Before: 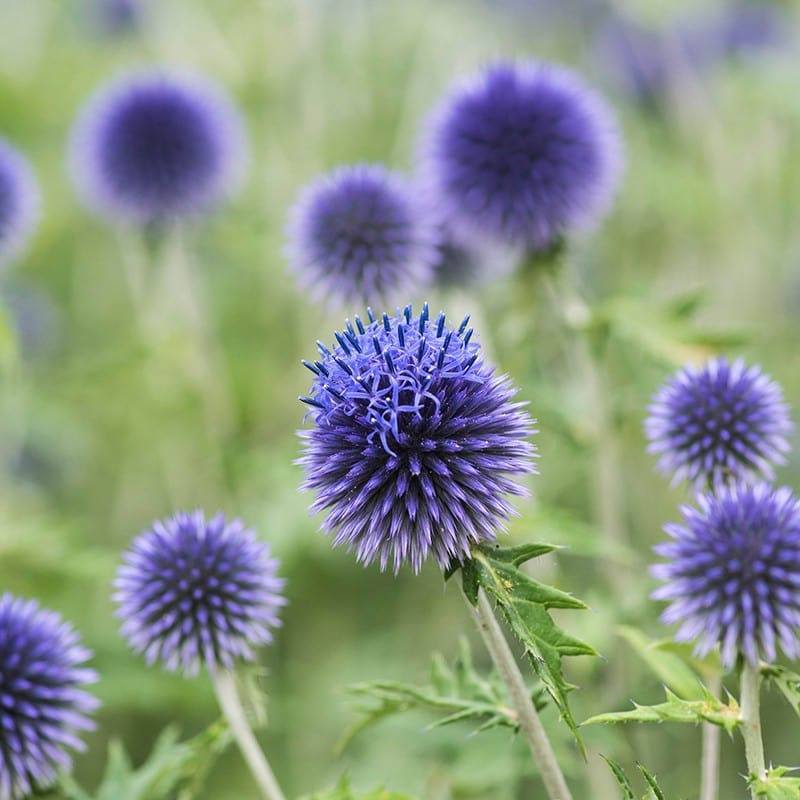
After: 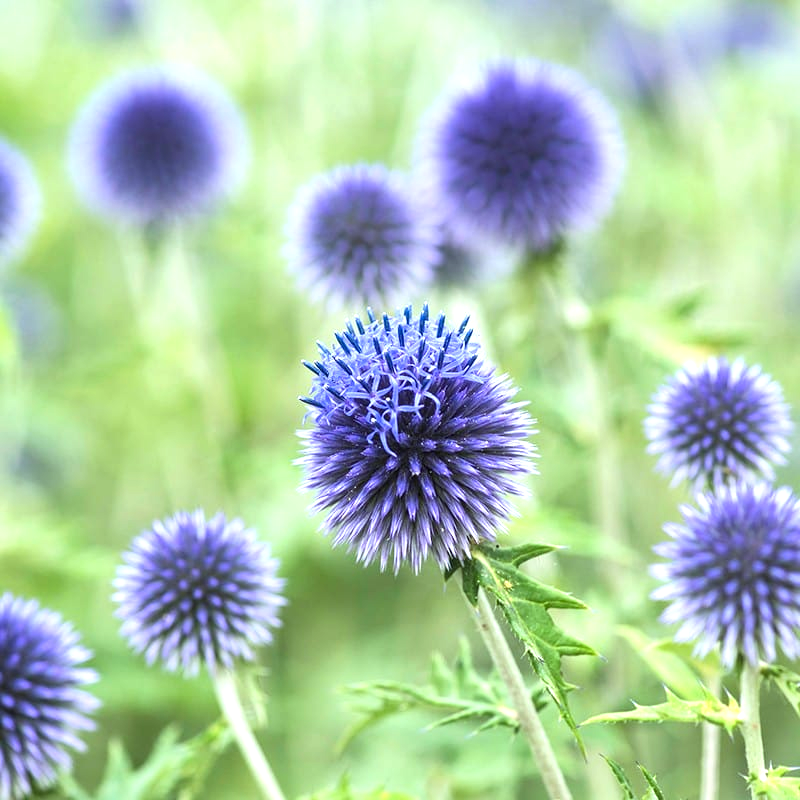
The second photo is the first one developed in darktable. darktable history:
color correction: highlights a* -6.69, highlights b* 0.49
exposure: black level correction 0, exposure 0.877 EV, compensate exposure bias true, compensate highlight preservation false
